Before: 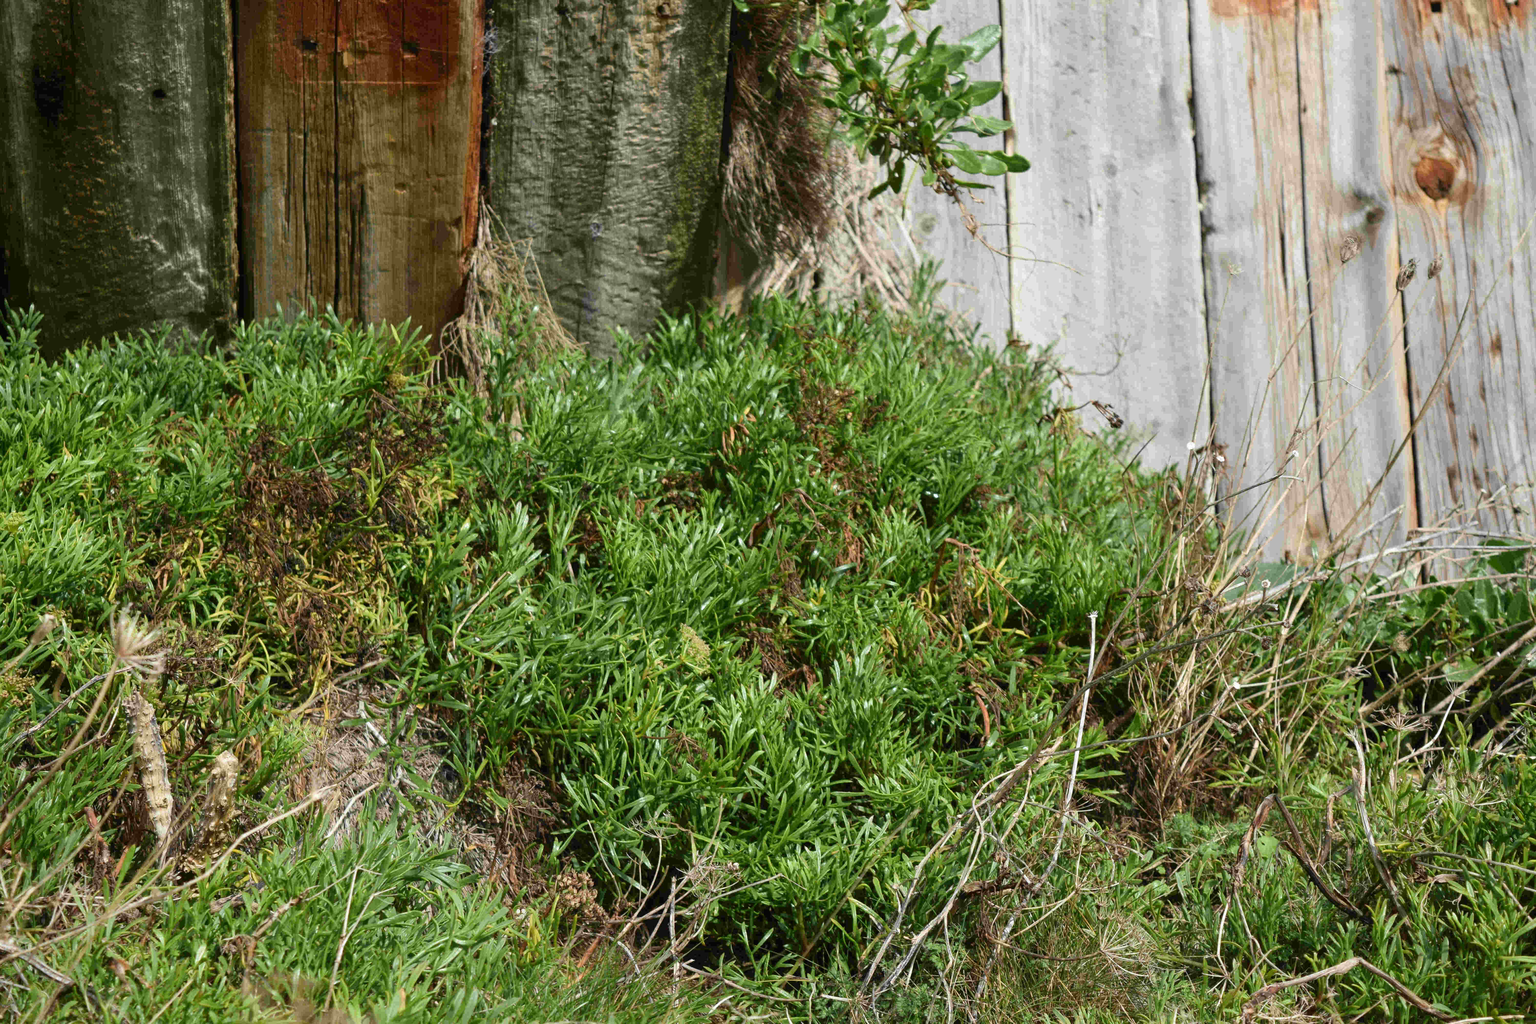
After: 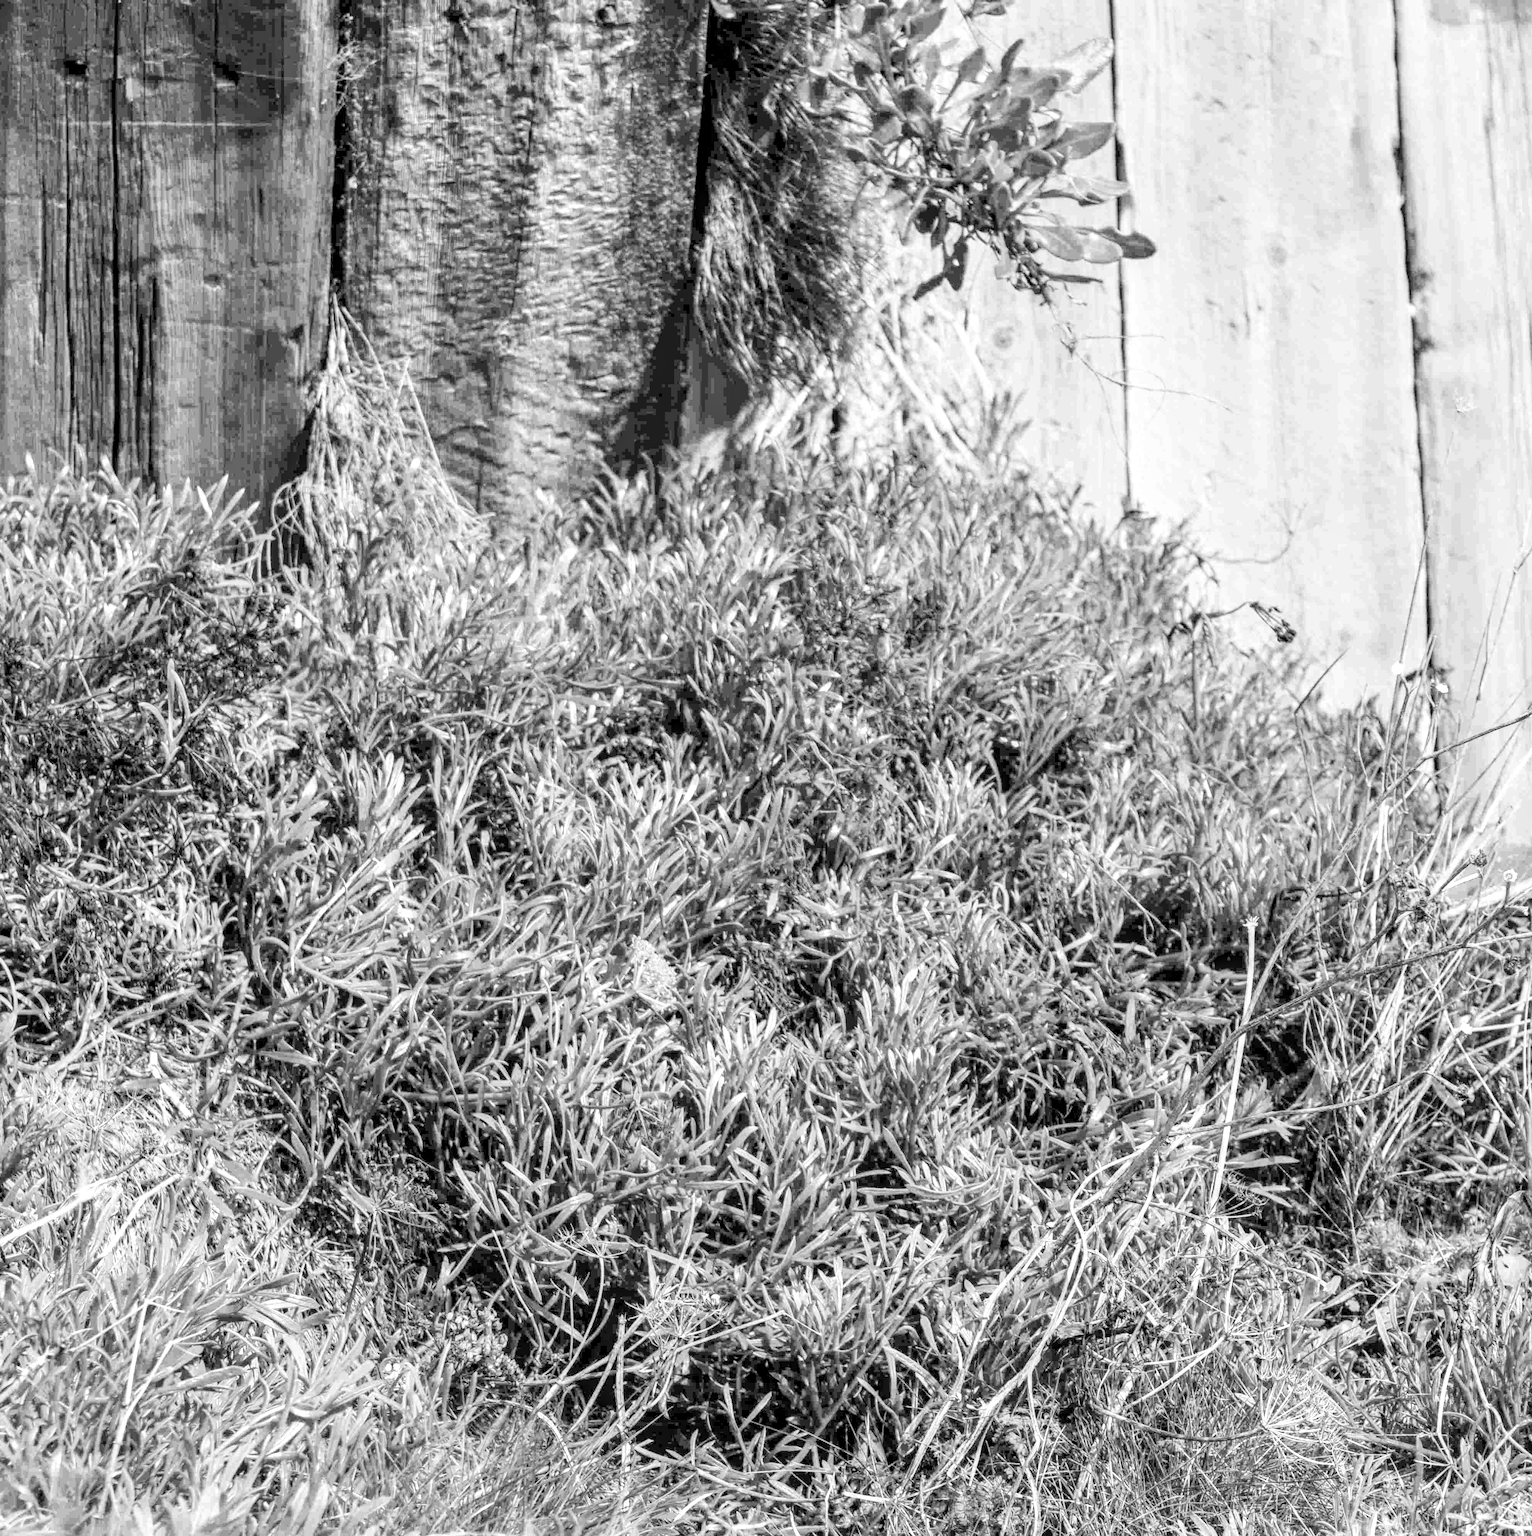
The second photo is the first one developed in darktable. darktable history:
crop: left 16.899%, right 16.556%
filmic rgb: black relative exposure -7.65 EV, white relative exposure 4.56 EV, hardness 3.61, color science v6 (2022)
monochrome: a 32, b 64, size 2.3
local contrast: highlights 25%, detail 150%
exposure: black level correction 0, exposure 1.6 EV, compensate exposure bias true, compensate highlight preservation false
contrast brightness saturation: saturation -0.05
color balance rgb: perceptual saturation grading › global saturation 20%, global vibrance 20%
